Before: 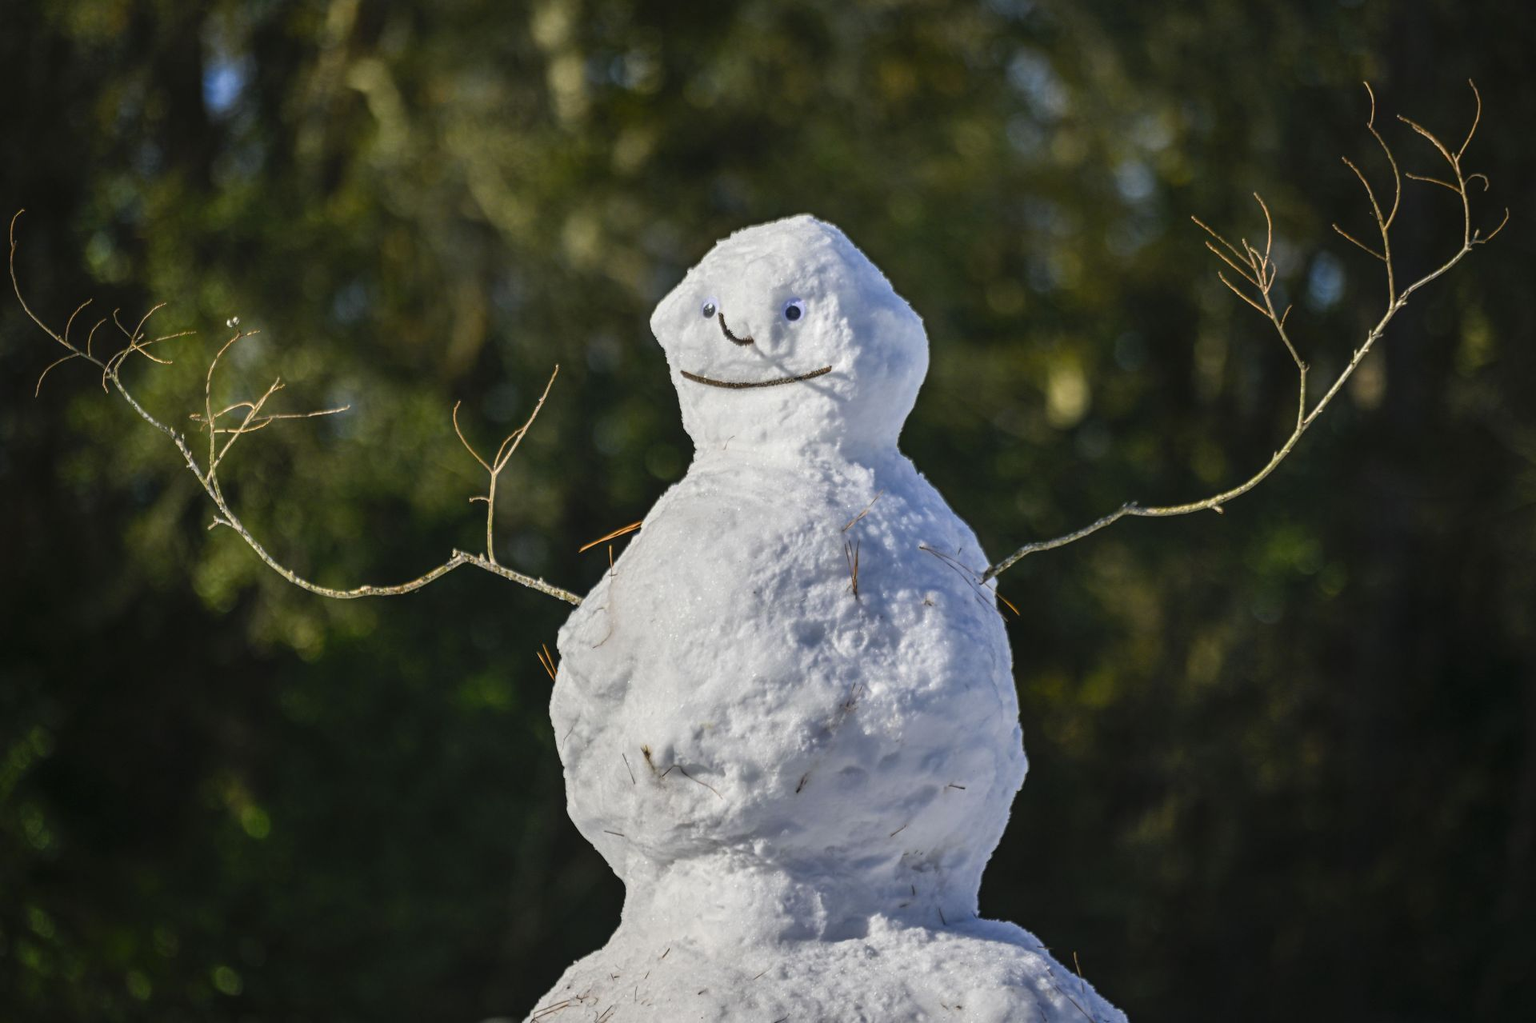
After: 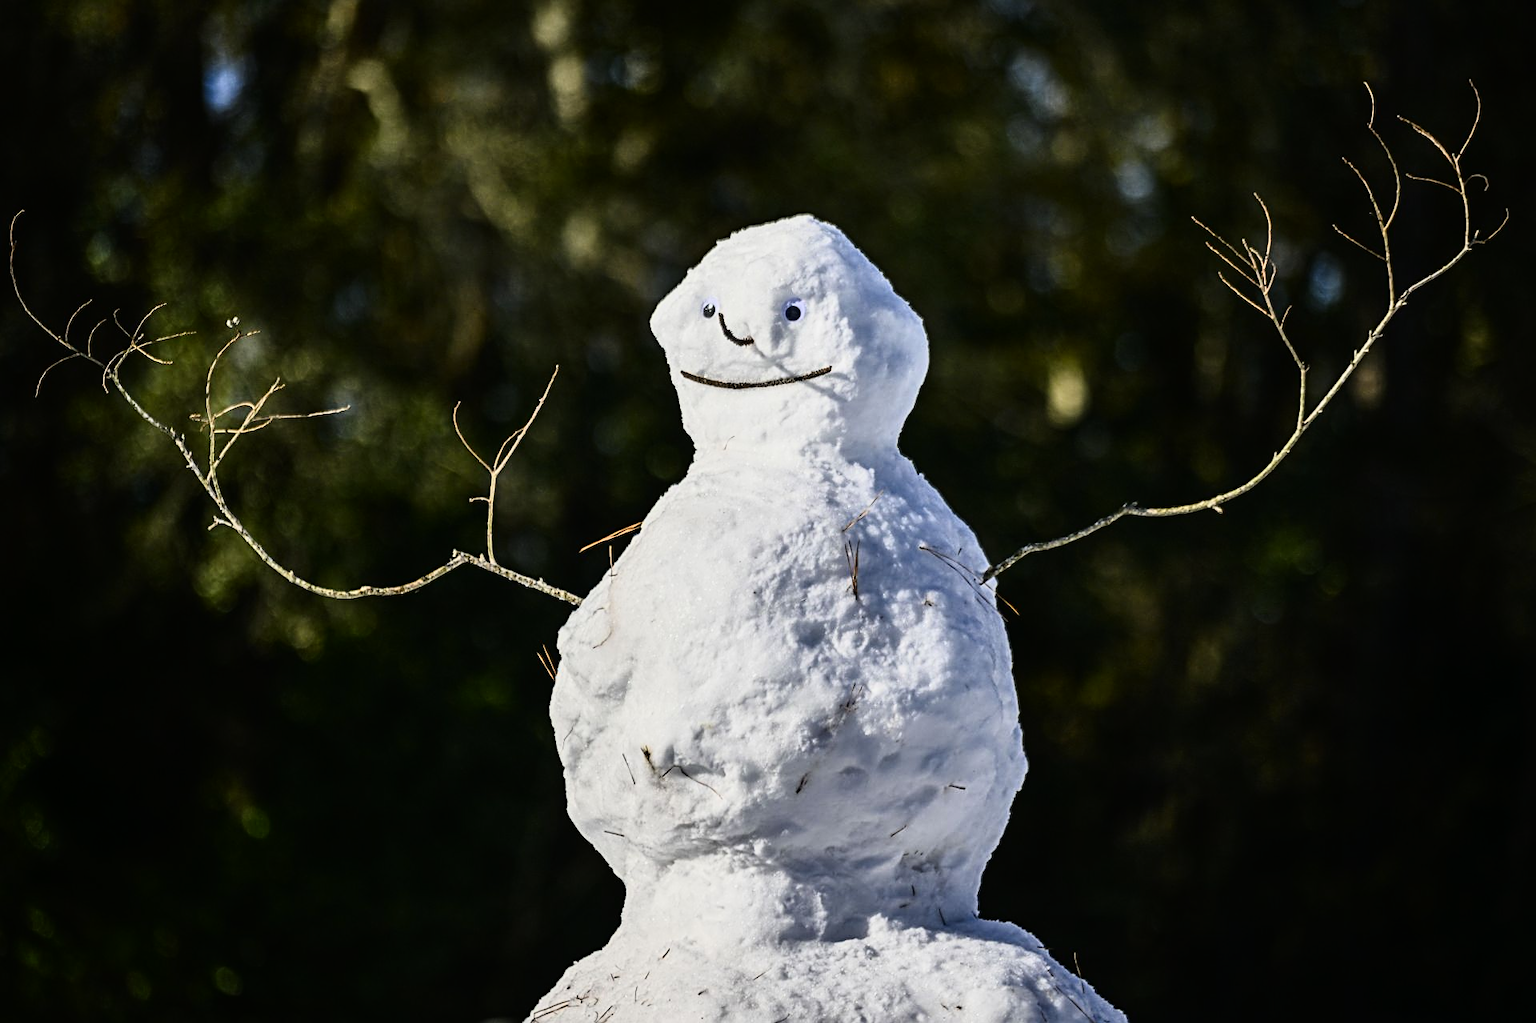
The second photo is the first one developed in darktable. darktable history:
tone equalizer: on, module defaults
contrast brightness saturation: contrast 0.276
tone curve: curves: ch0 [(0, 0) (0.058, 0.027) (0.214, 0.183) (0.304, 0.288) (0.561, 0.554) (0.687, 0.677) (0.768, 0.768) (0.858, 0.861) (0.986, 0.957)]; ch1 [(0, 0) (0.172, 0.123) (0.312, 0.296) (0.437, 0.429) (0.471, 0.469) (0.502, 0.5) (0.513, 0.515) (0.583, 0.604) (0.631, 0.659) (0.703, 0.721) (0.889, 0.924) (1, 1)]; ch2 [(0, 0) (0.411, 0.424) (0.485, 0.497) (0.502, 0.5) (0.517, 0.511) (0.566, 0.573) (0.622, 0.613) (0.709, 0.677) (1, 1)]
sharpen: on, module defaults
